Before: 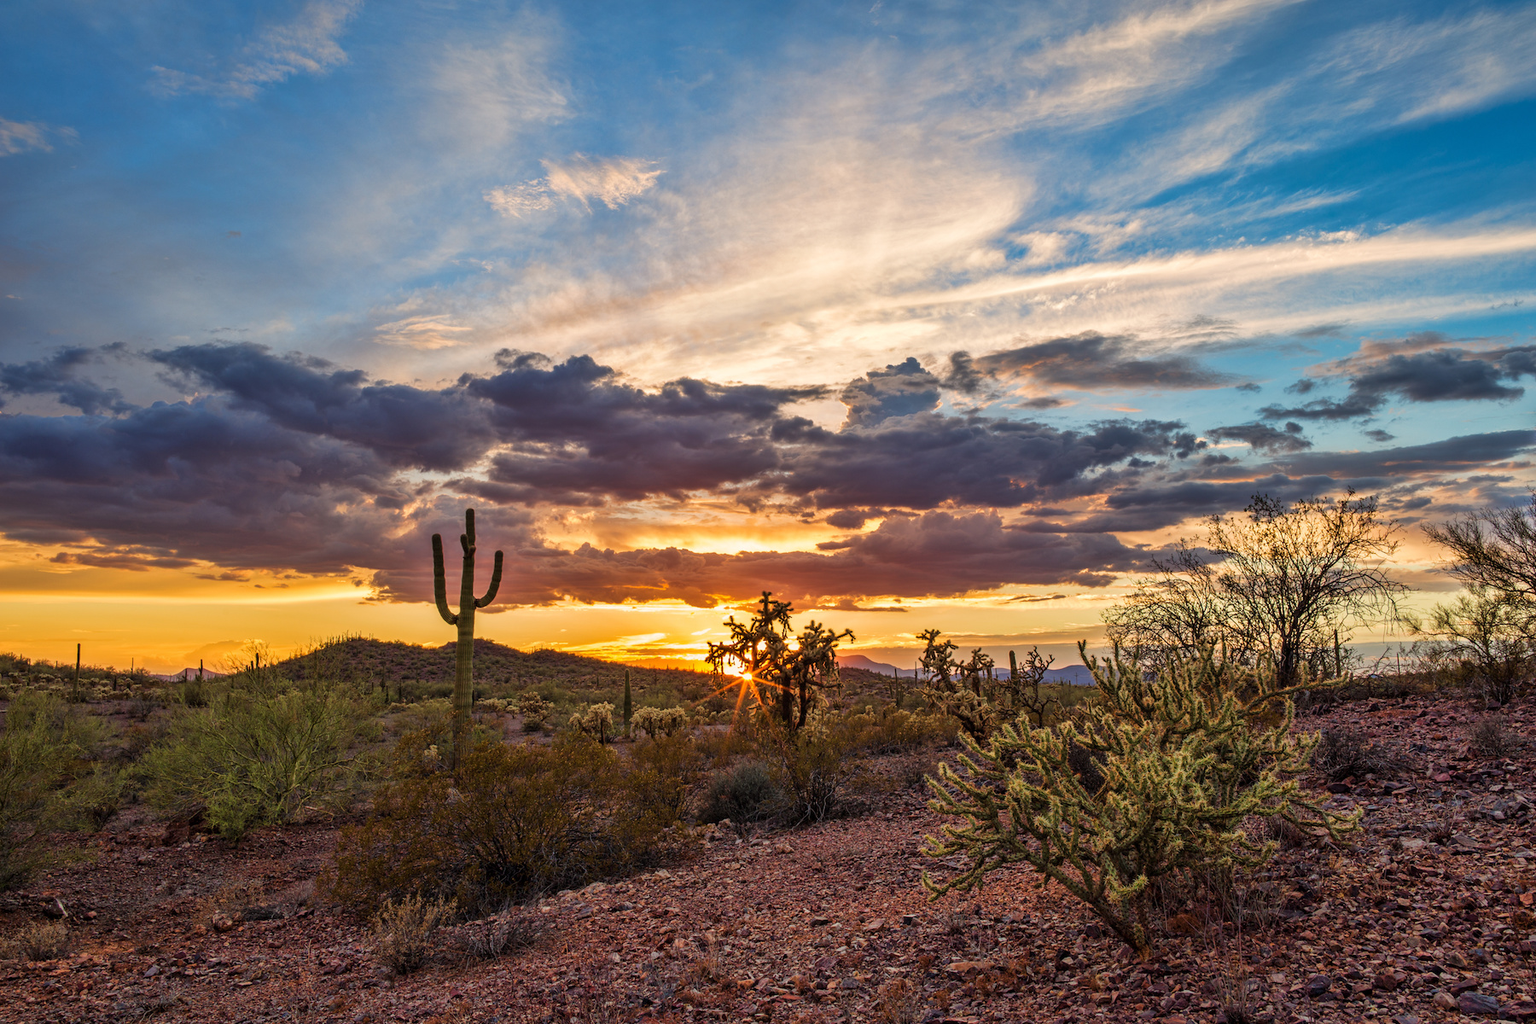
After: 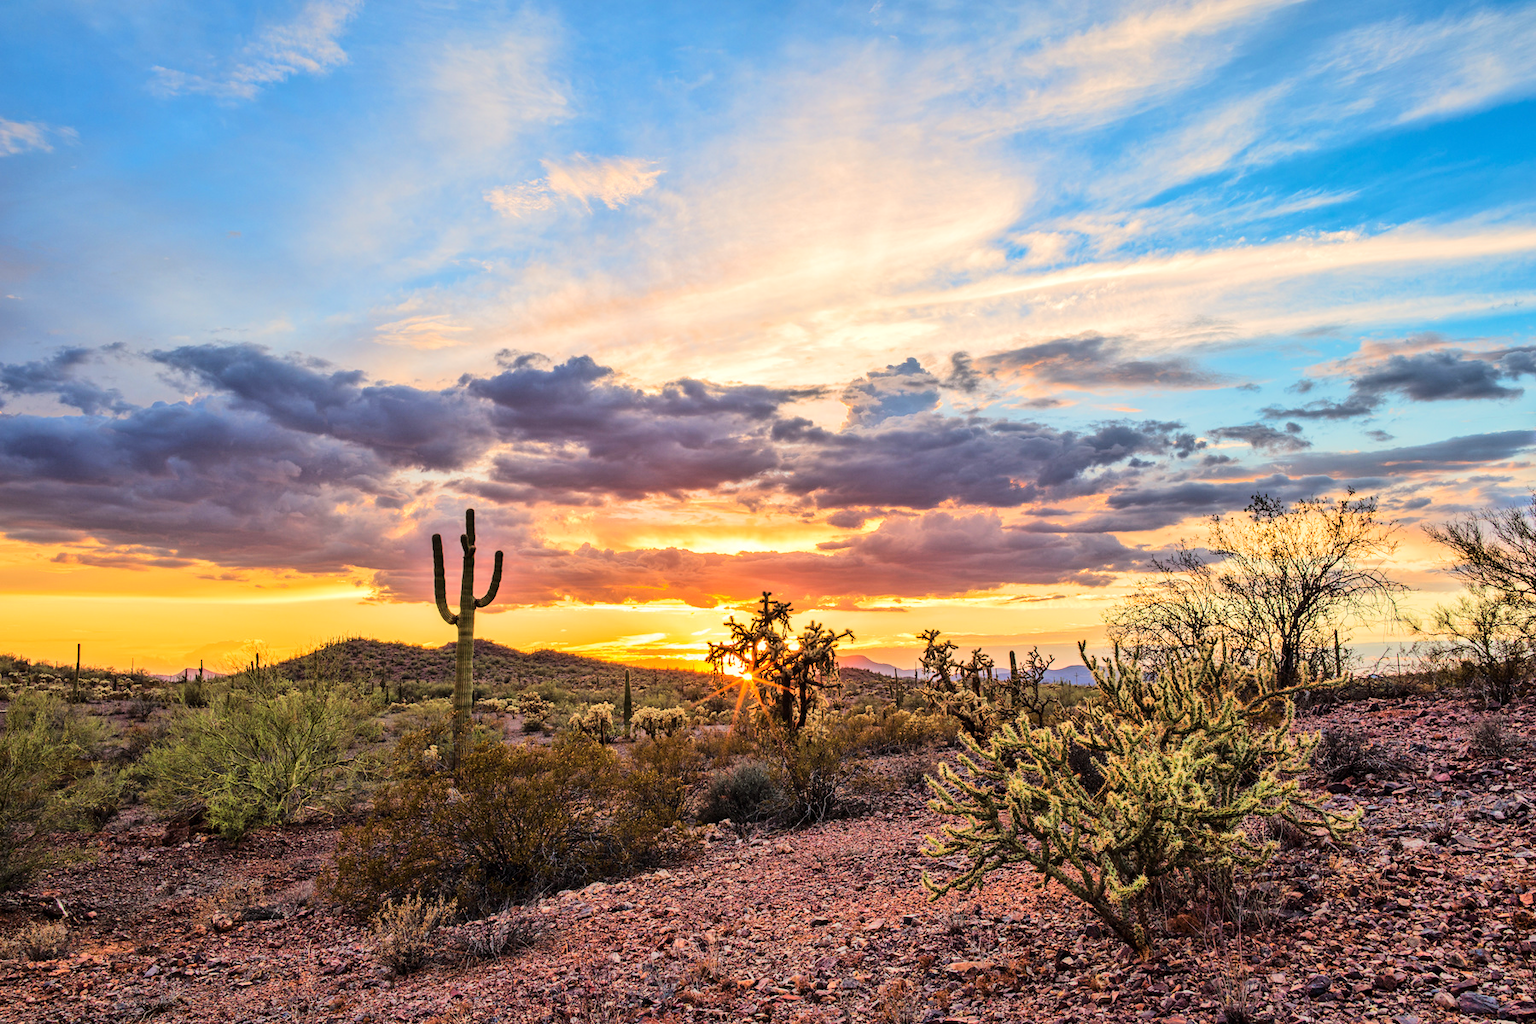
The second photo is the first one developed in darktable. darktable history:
tone equalizer: -7 EV 0.149 EV, -6 EV 0.605 EV, -5 EV 1.14 EV, -4 EV 1.3 EV, -3 EV 1.16 EV, -2 EV 0.6 EV, -1 EV 0.161 EV, edges refinement/feathering 500, mask exposure compensation -1.57 EV, preserve details no
